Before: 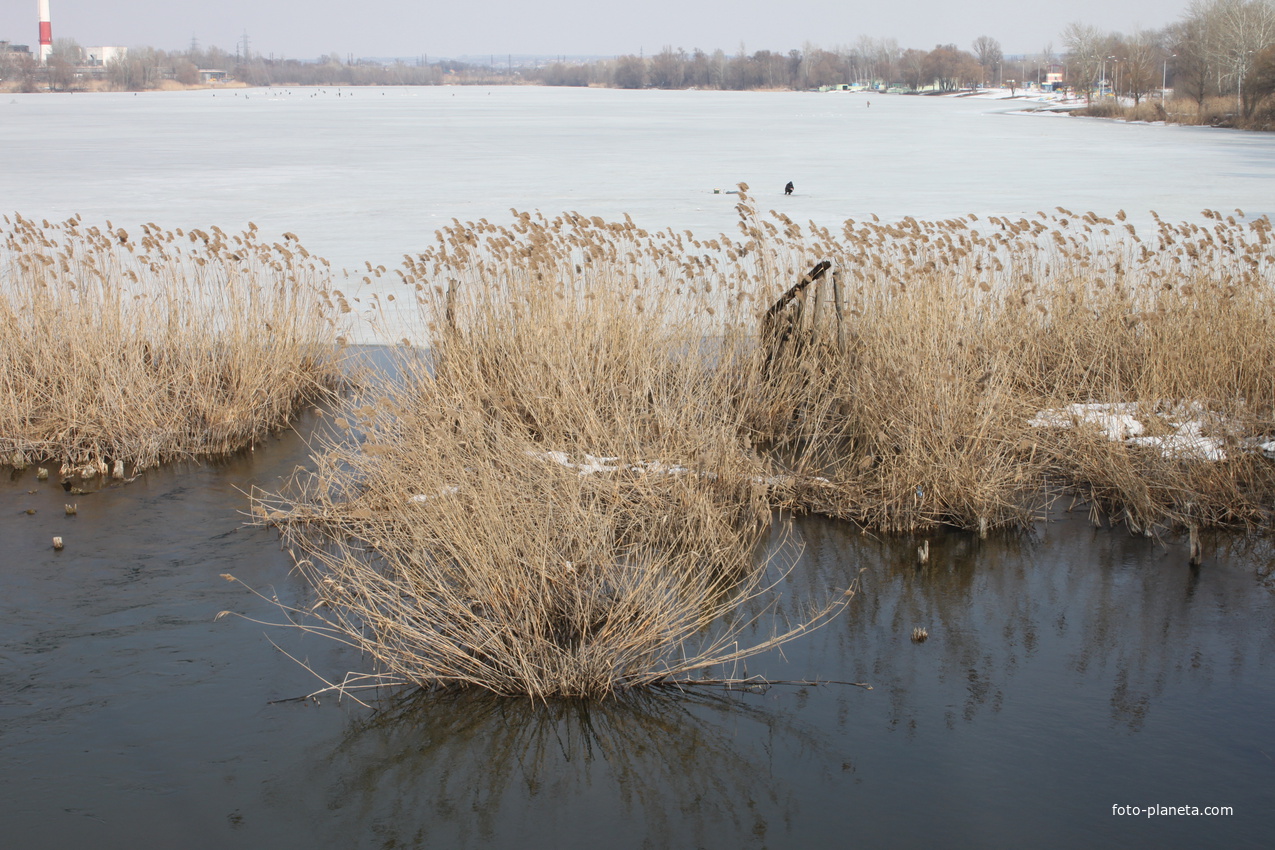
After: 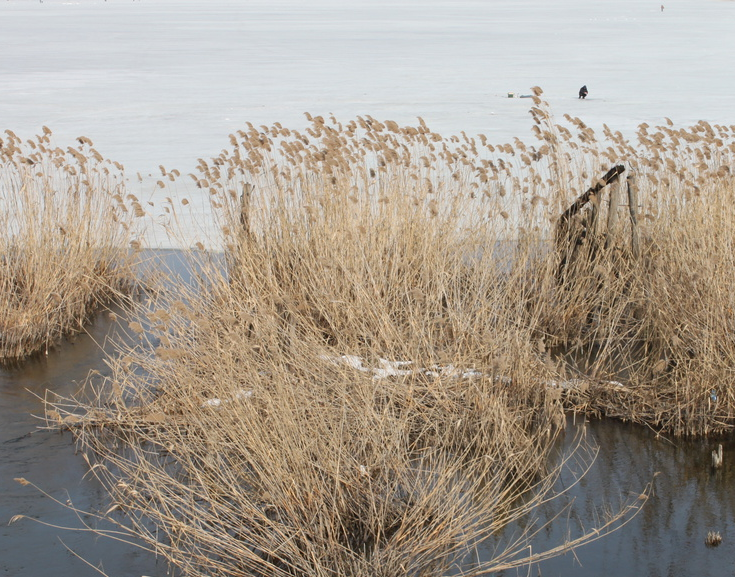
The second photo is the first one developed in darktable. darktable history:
crop: left 16.184%, top 11.364%, right 26.099%, bottom 20.654%
